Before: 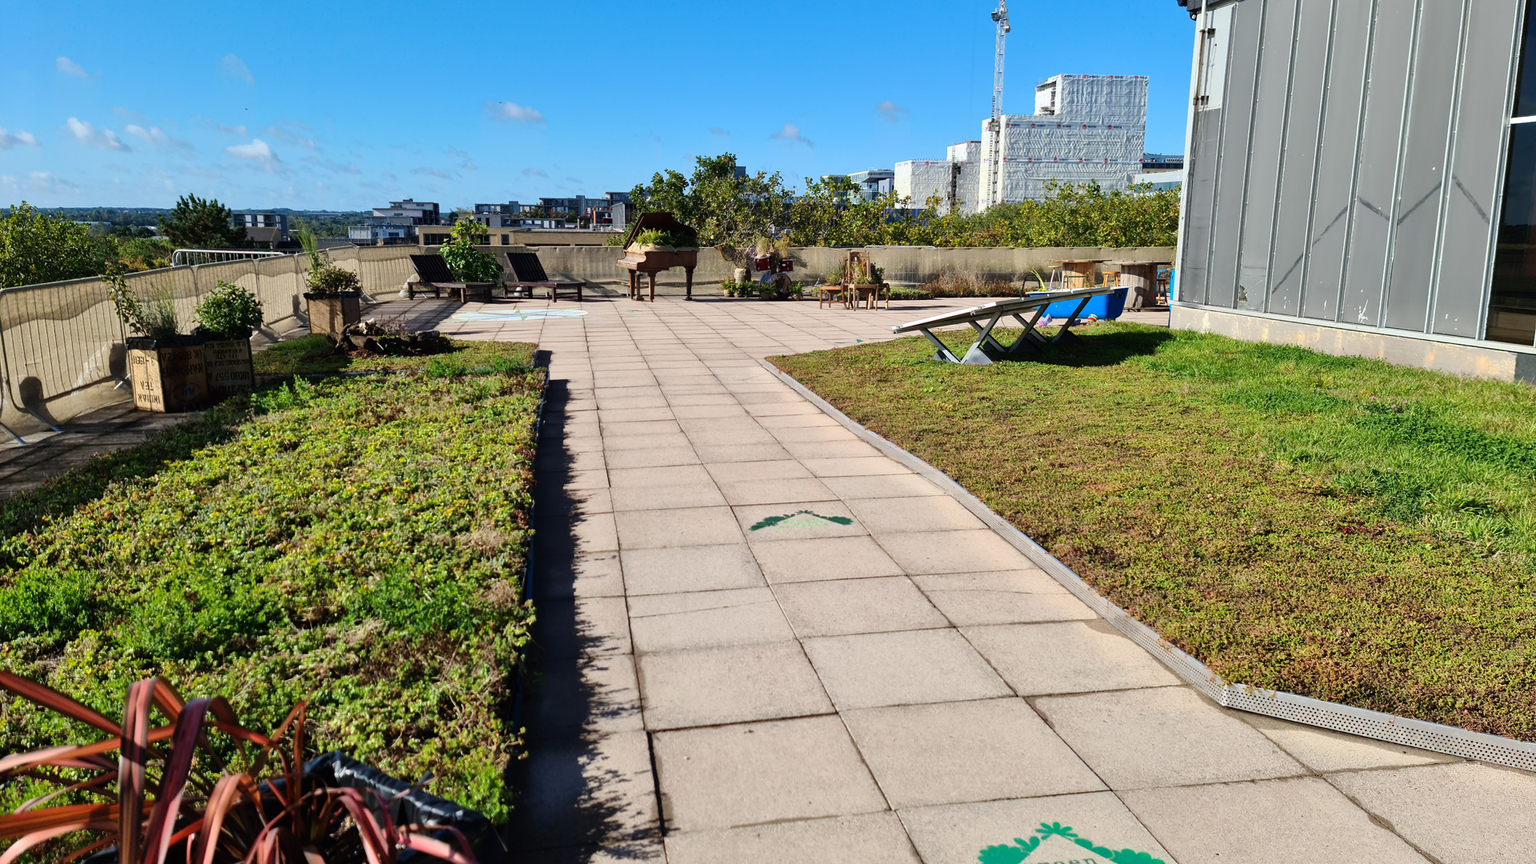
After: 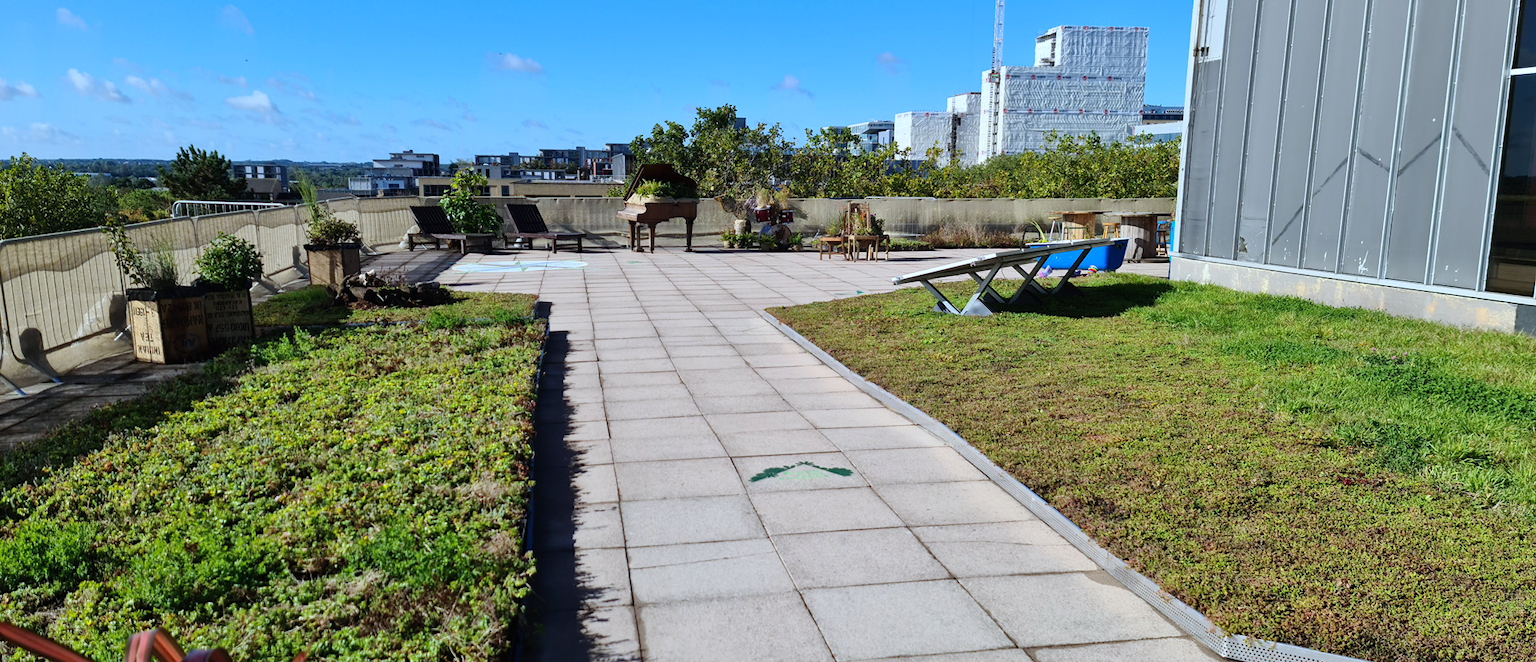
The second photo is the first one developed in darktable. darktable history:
crop: top 5.667%, bottom 17.637%
white balance: red 0.924, blue 1.095
